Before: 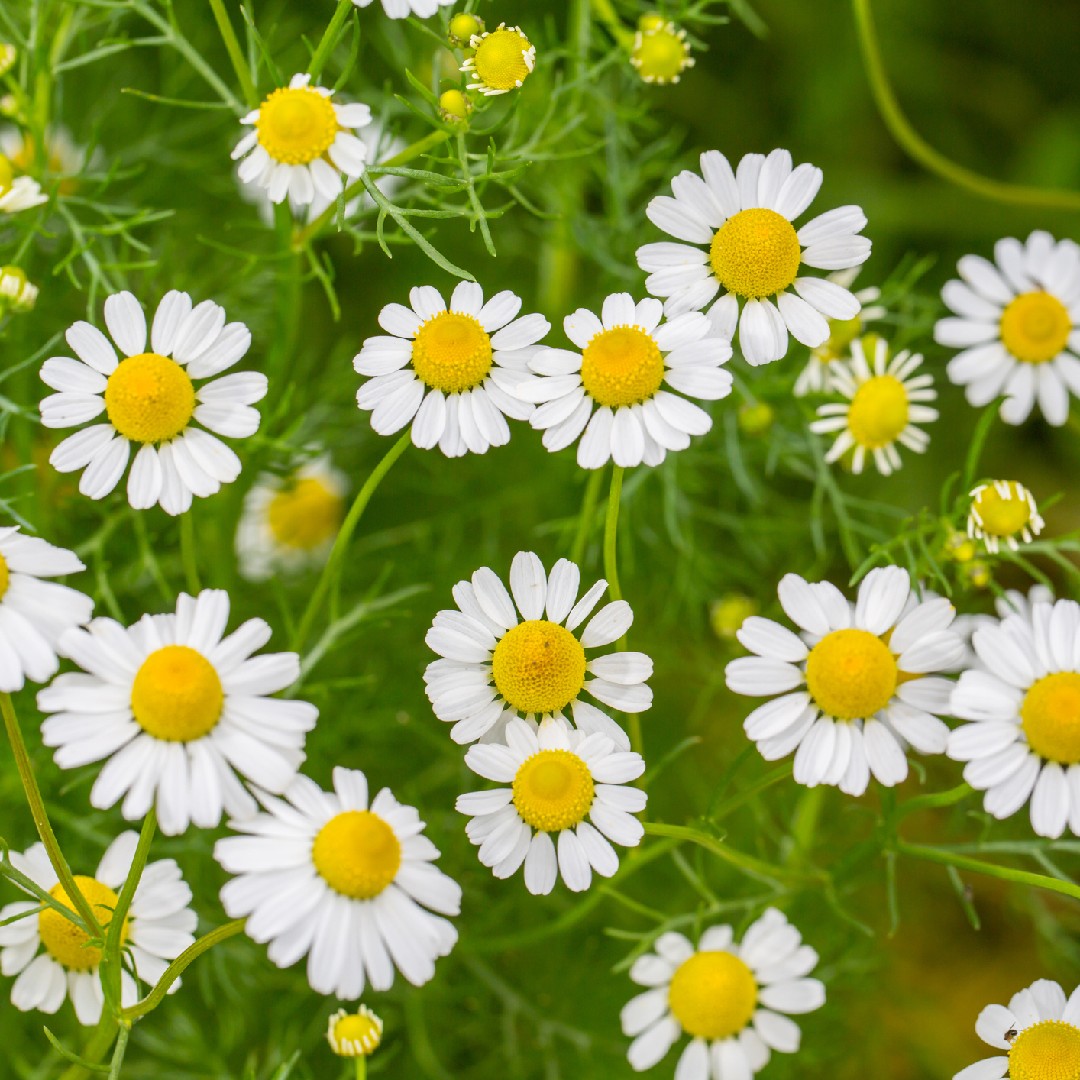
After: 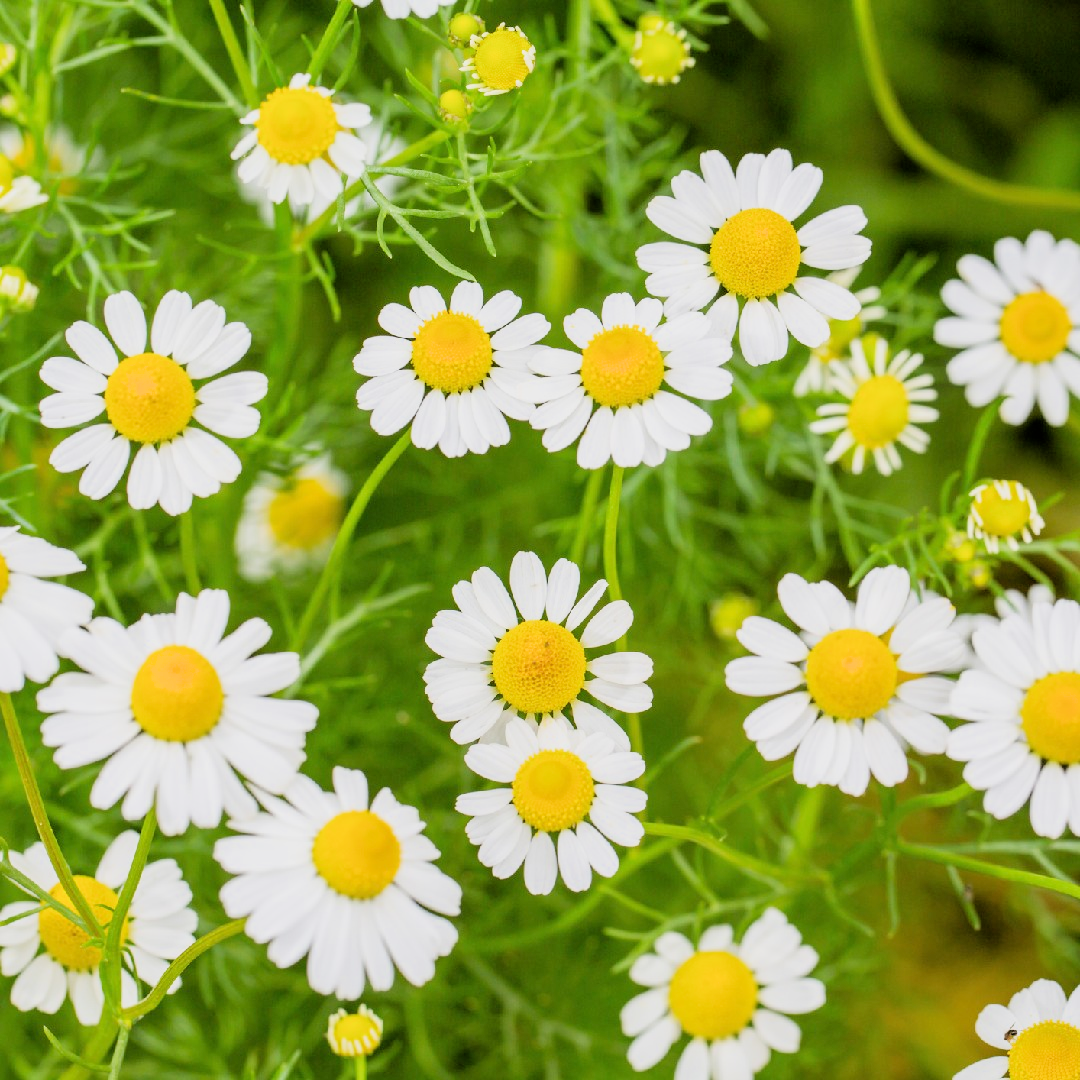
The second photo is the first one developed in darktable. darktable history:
exposure: exposure 0.724 EV, compensate highlight preservation false
filmic rgb: black relative exposure -4.4 EV, white relative exposure 5.03 EV, hardness 2.21, latitude 40.91%, contrast 1.153, highlights saturation mix 10.56%, shadows ↔ highlights balance 0.986%
